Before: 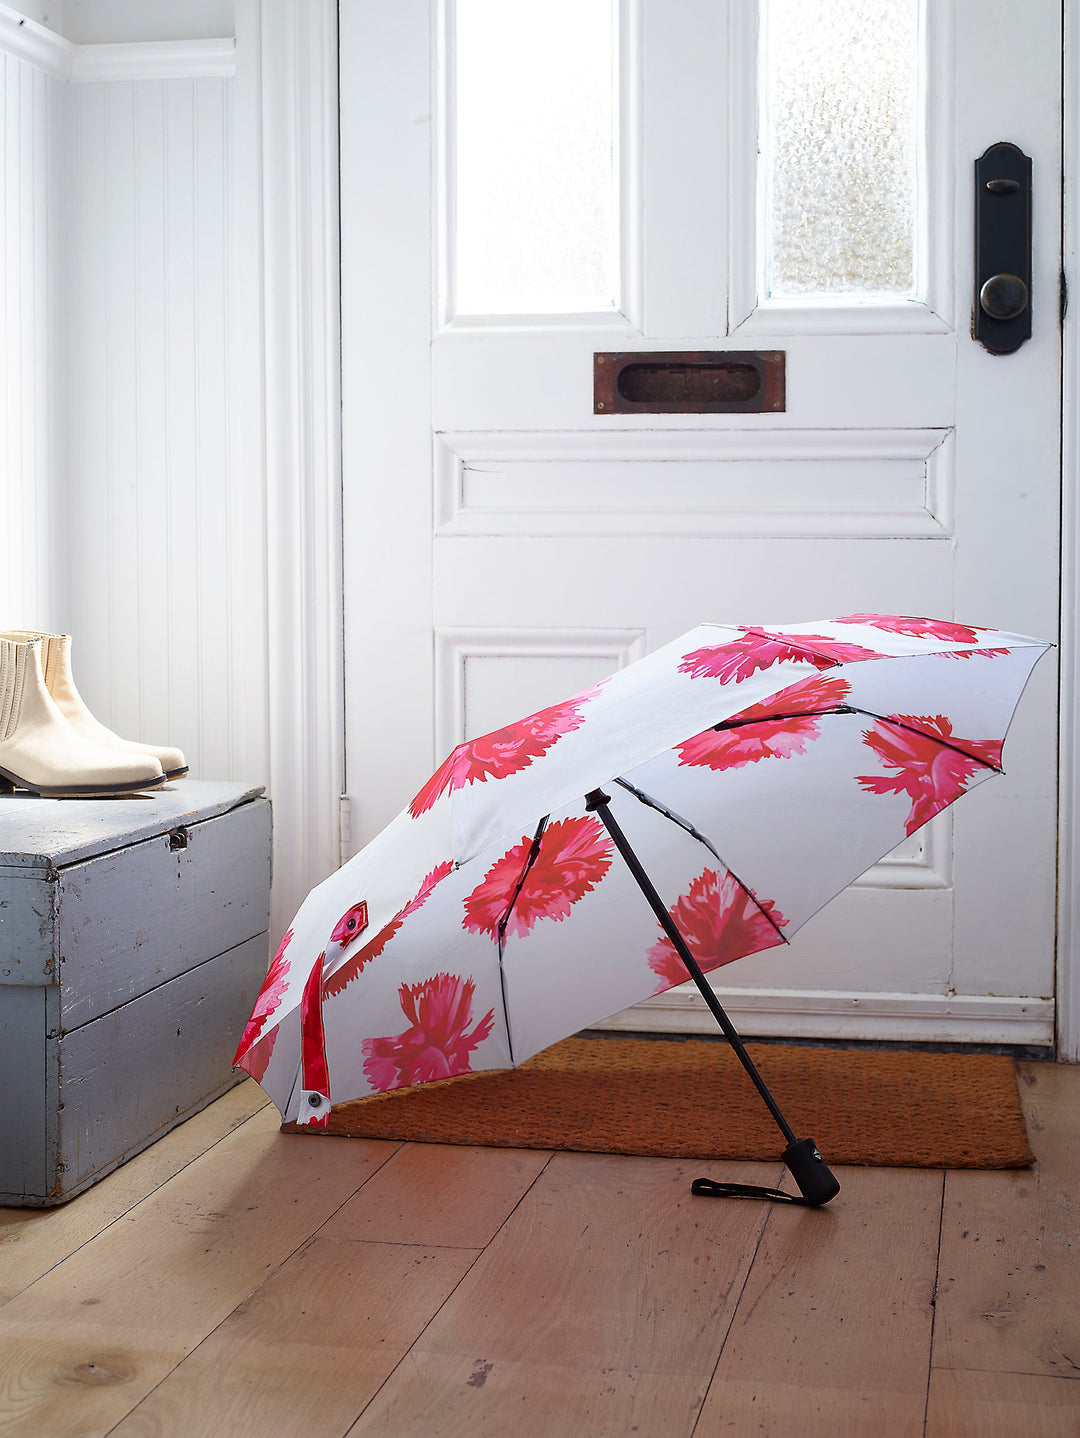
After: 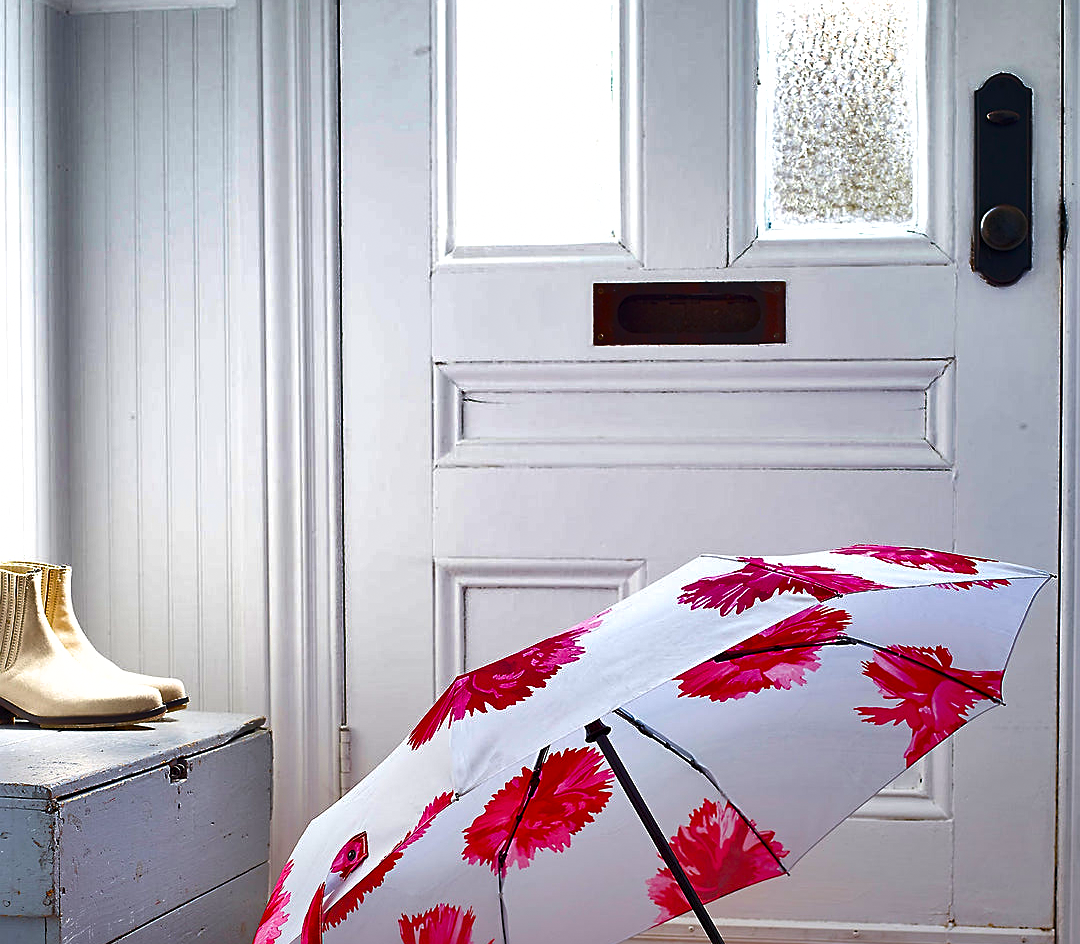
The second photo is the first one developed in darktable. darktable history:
sharpen: on, module defaults
shadows and highlights: radius 108.52, shadows 40.68, highlights -72.88, low approximation 0.01, soften with gaussian
grain: coarseness 0.81 ISO, strength 1.34%, mid-tones bias 0%
color balance rgb: linear chroma grading › global chroma 15%, perceptual saturation grading › global saturation 30%
crop and rotate: top 4.848%, bottom 29.503%
exposure: black level correction 0.001, exposure 0.14 EV, compensate highlight preservation false
